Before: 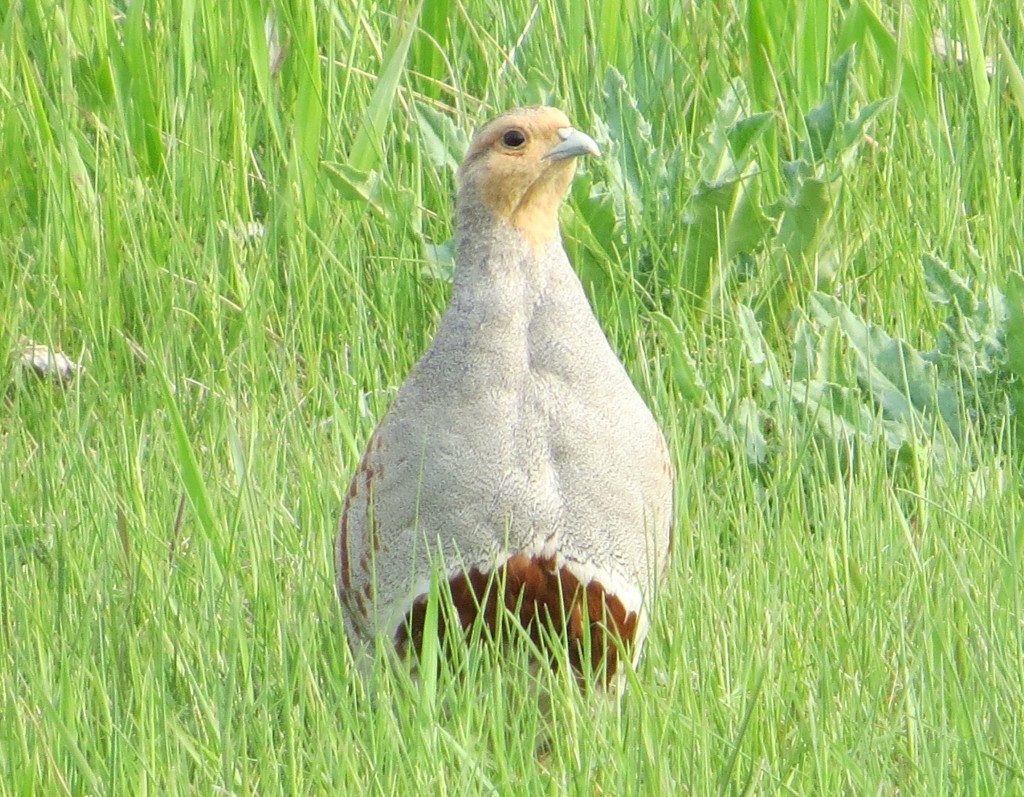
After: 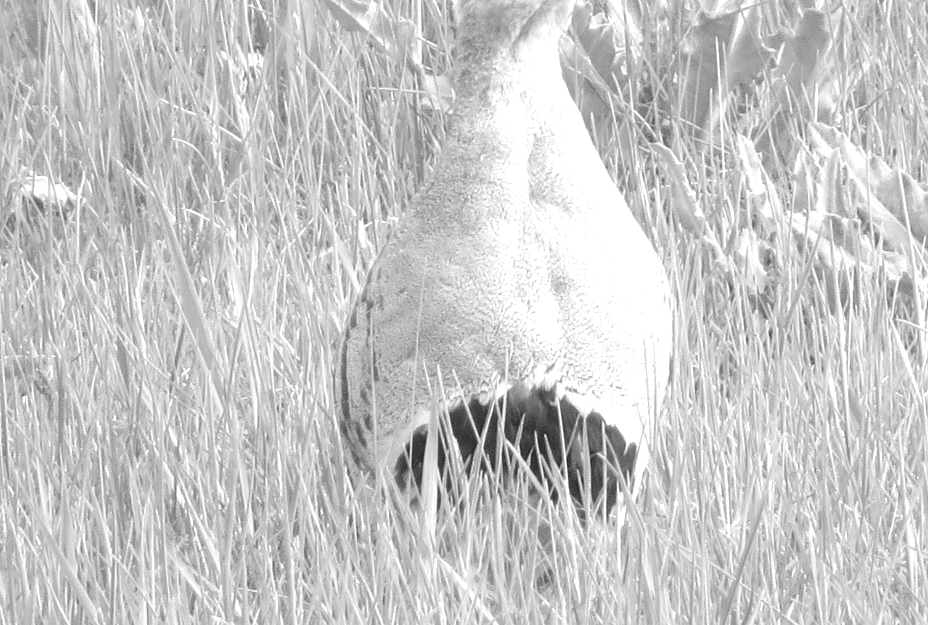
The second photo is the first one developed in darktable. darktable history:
crop: top 21.214%, right 9.368%, bottom 0.346%
exposure: exposure 0.608 EV, compensate highlight preservation false
color zones: curves: ch0 [(0, 0.613) (0.01, 0.613) (0.245, 0.448) (0.498, 0.529) (0.642, 0.665) (0.879, 0.777) (0.99, 0.613)]; ch1 [(0, 0) (0.143, 0) (0.286, 0) (0.429, 0) (0.571, 0) (0.714, 0) (0.857, 0)]
tone equalizer: edges refinement/feathering 500, mask exposure compensation -1.57 EV, preserve details no
